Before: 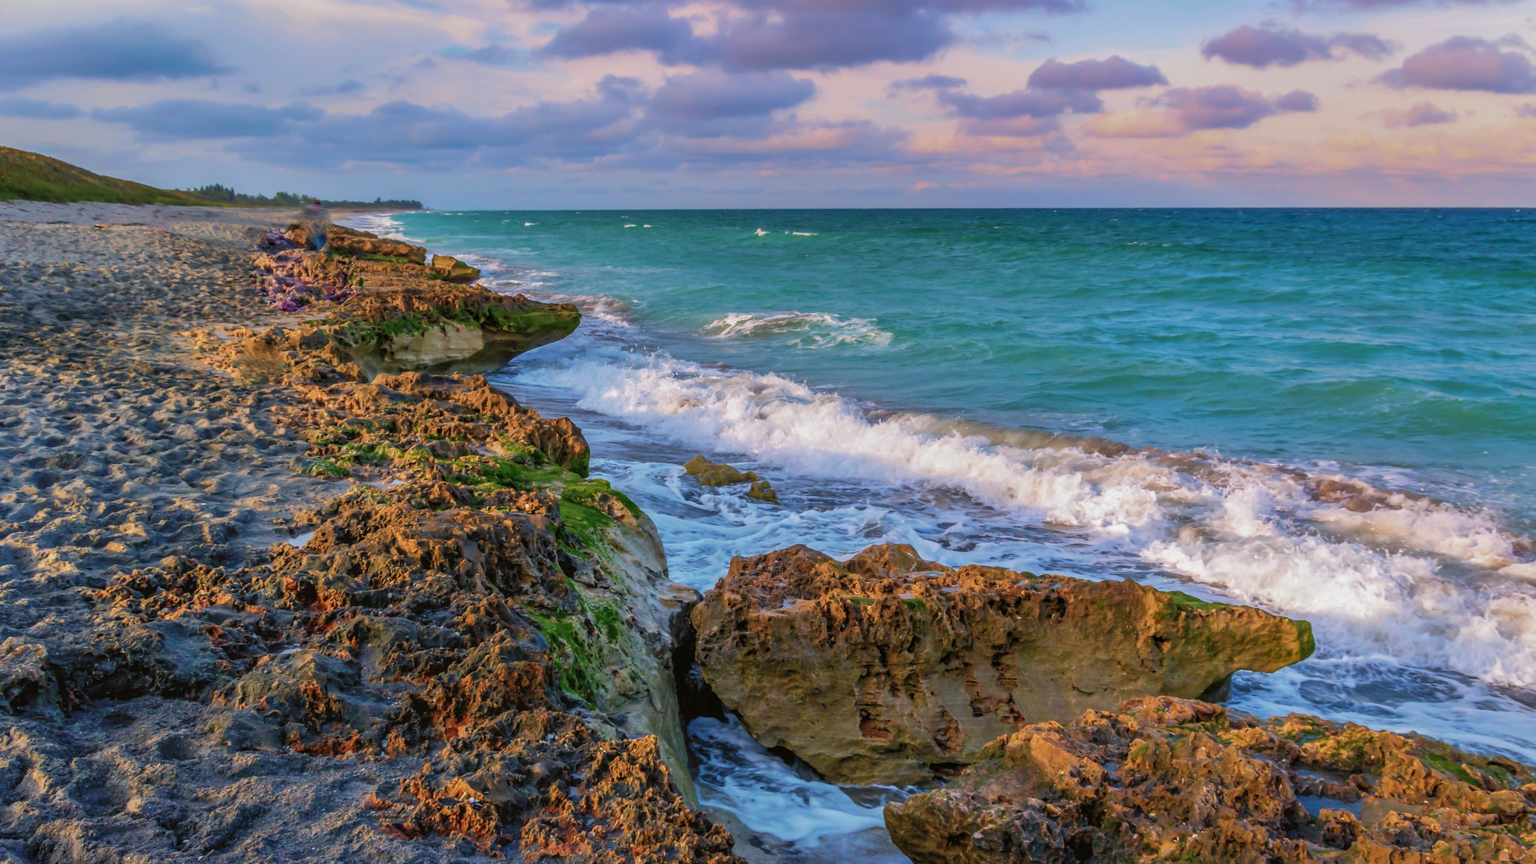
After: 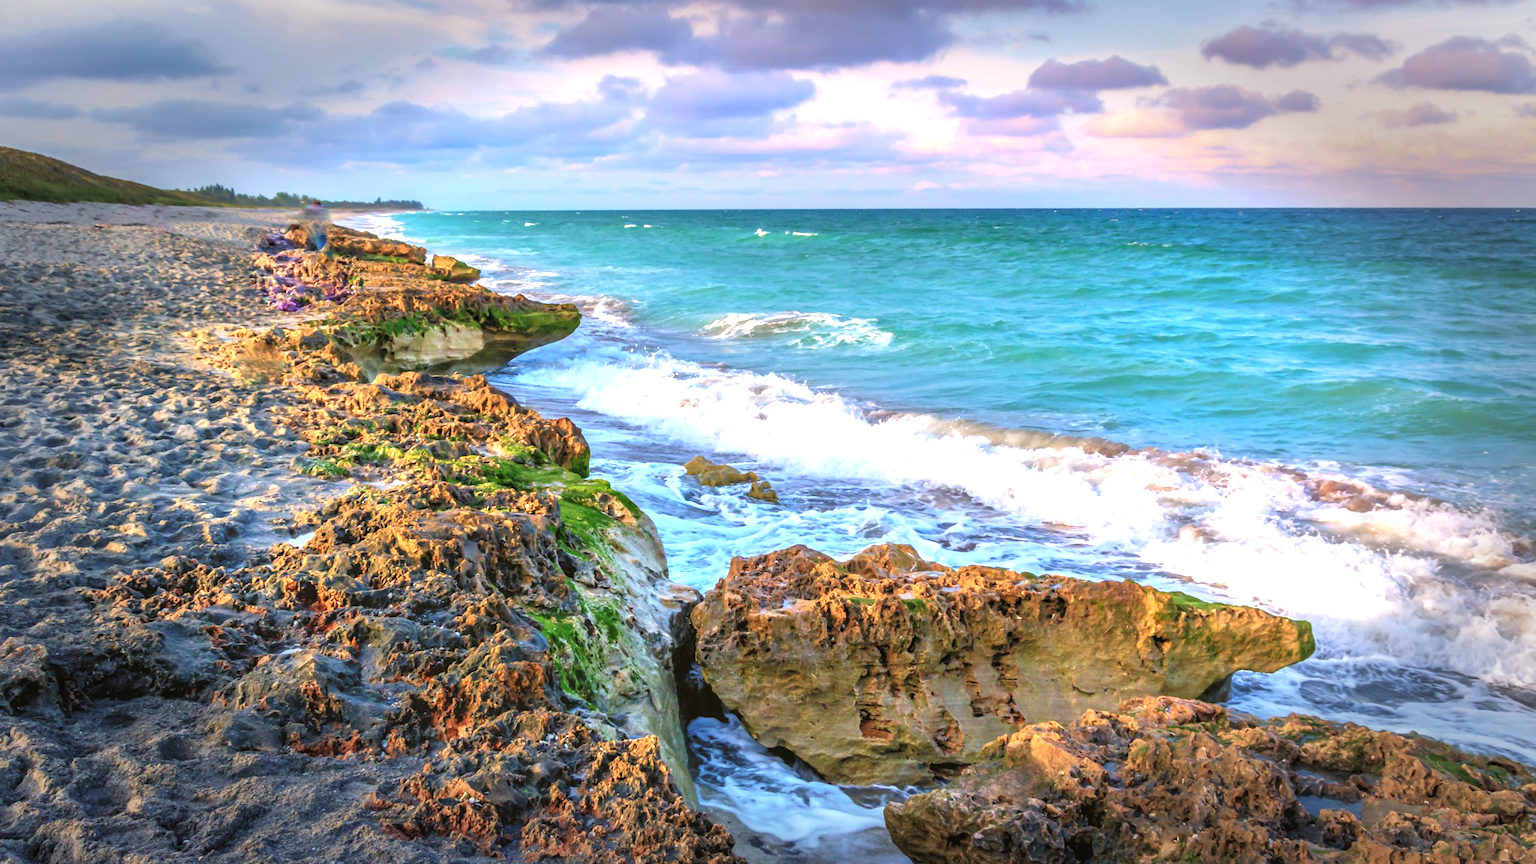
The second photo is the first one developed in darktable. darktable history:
exposure: black level correction 0, exposure 1.379 EV, compensate exposure bias true, compensate highlight preservation false
white balance: red 0.986, blue 1.01
vignetting: fall-off start 66.7%, fall-off radius 39.74%, brightness -0.576, saturation -0.258, automatic ratio true, width/height ratio 0.671, dithering 16-bit output
